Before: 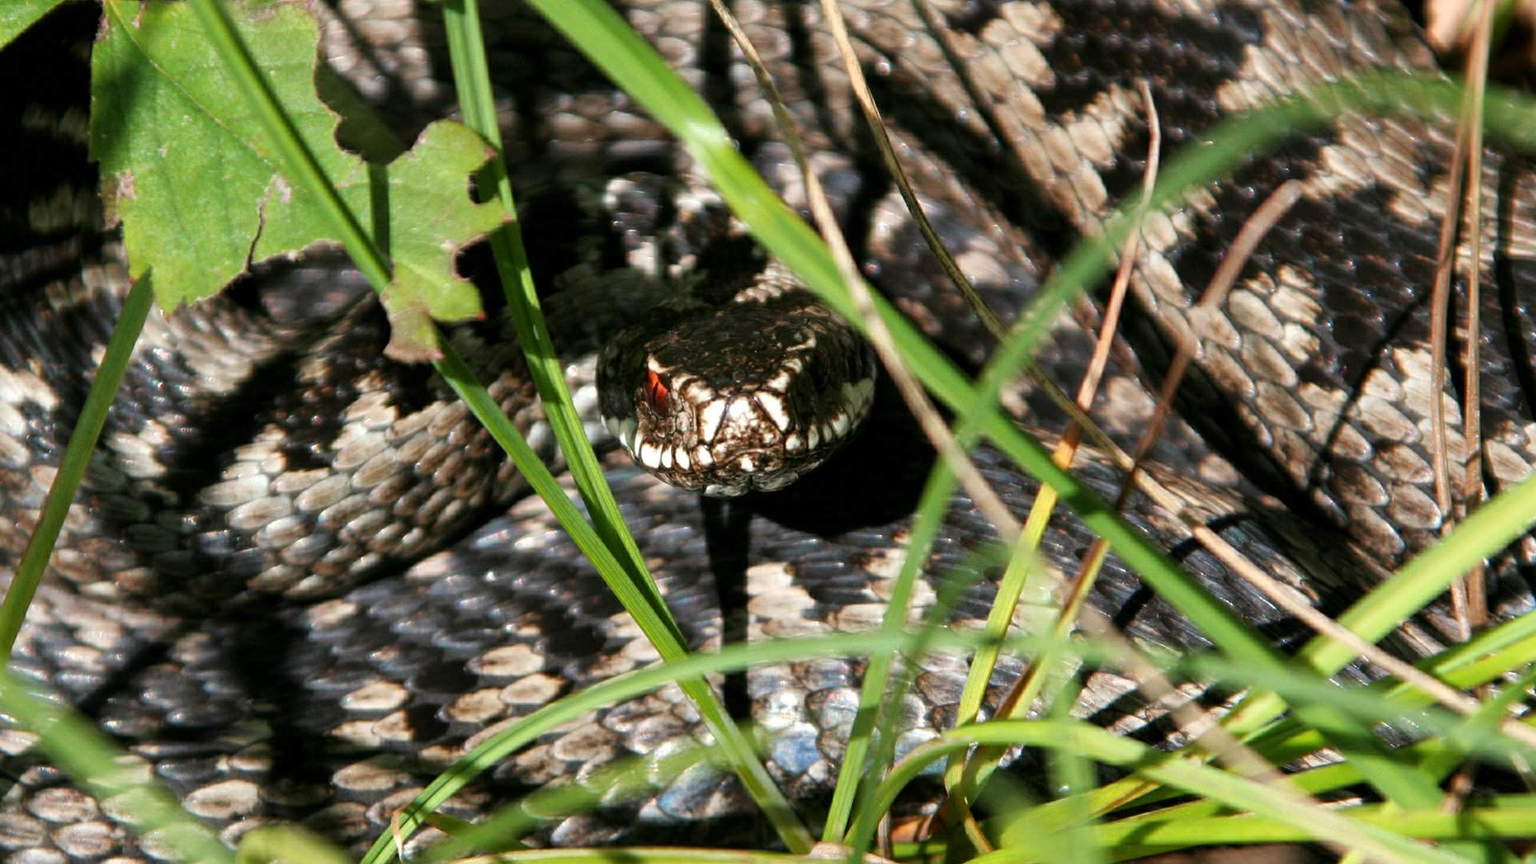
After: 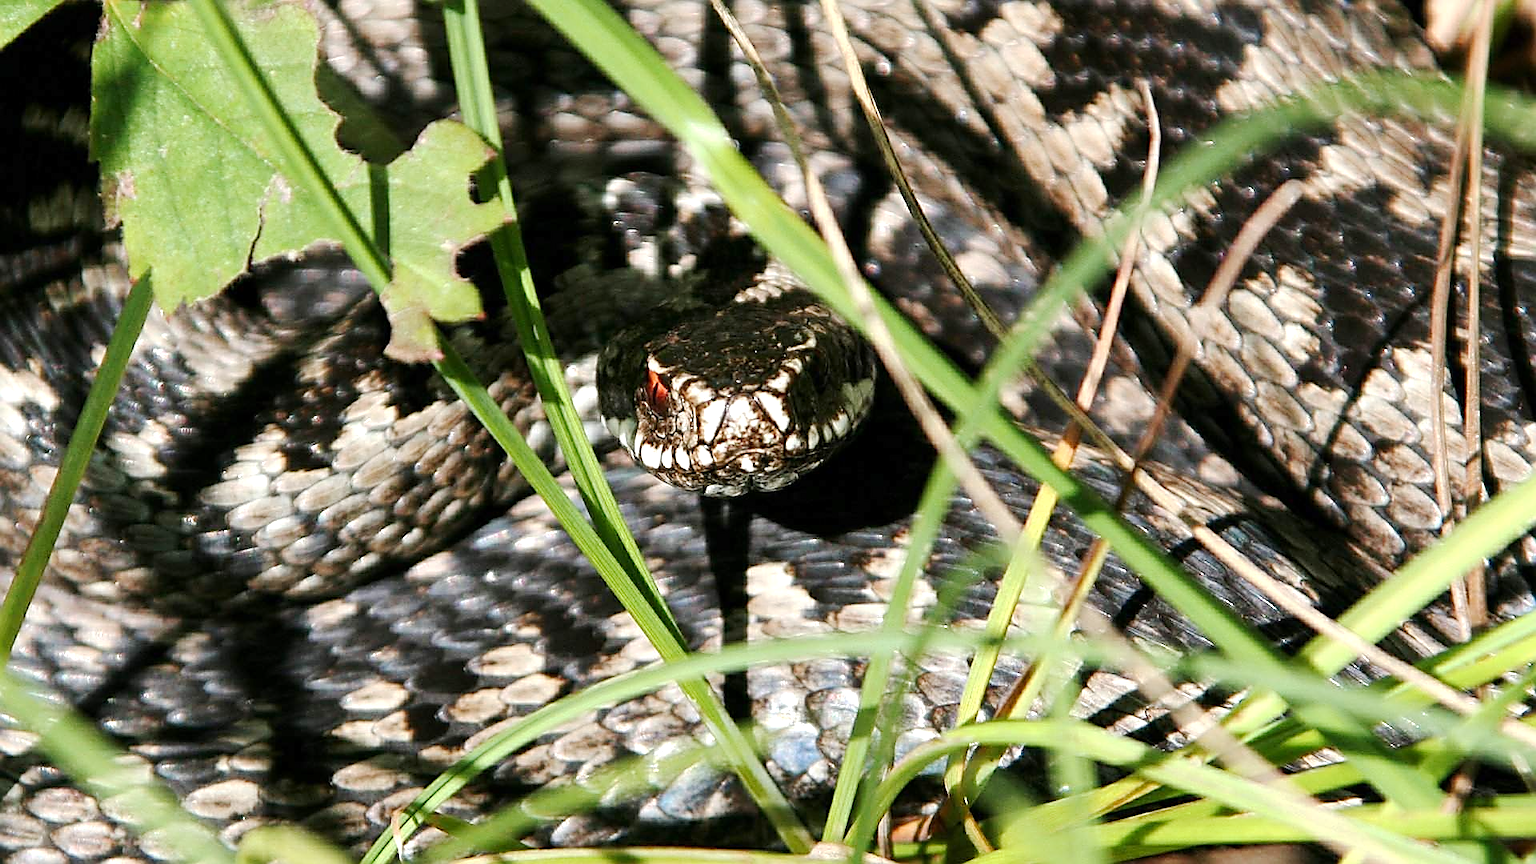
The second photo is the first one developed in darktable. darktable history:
sharpen: radius 1.4, amount 1.25, threshold 0.7
base curve: curves: ch0 [(0, 0) (0.158, 0.273) (0.879, 0.895) (1, 1)], preserve colors none
tone equalizer: -8 EV -0.417 EV, -7 EV -0.389 EV, -6 EV -0.333 EV, -5 EV -0.222 EV, -3 EV 0.222 EV, -2 EV 0.333 EV, -1 EV 0.389 EV, +0 EV 0.417 EV, edges refinement/feathering 500, mask exposure compensation -1.57 EV, preserve details no
